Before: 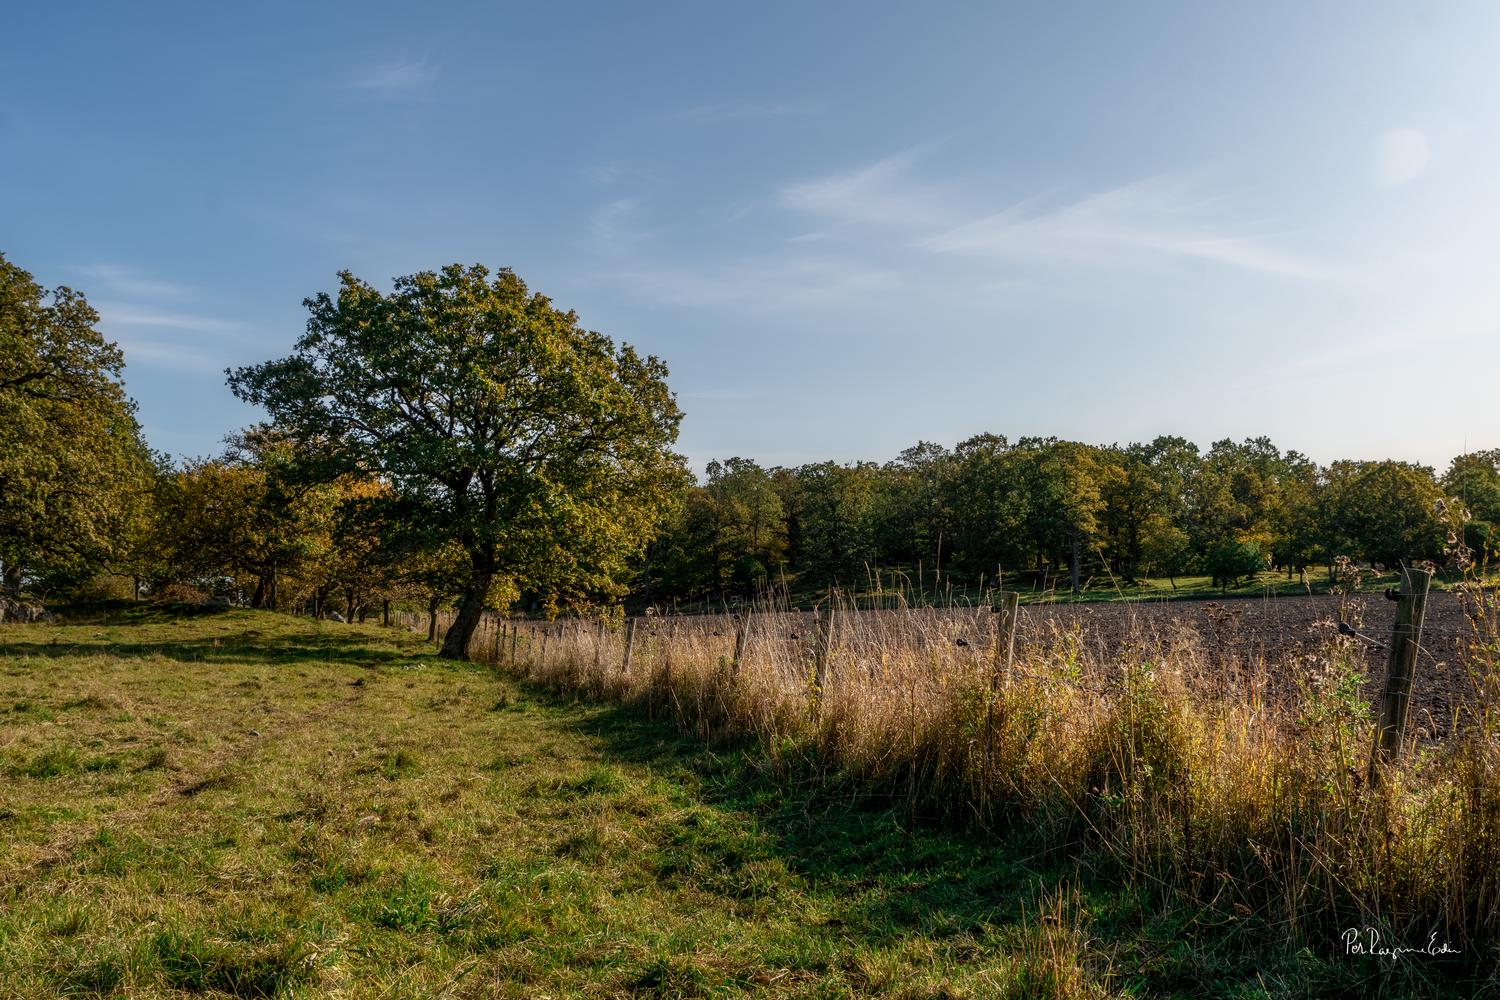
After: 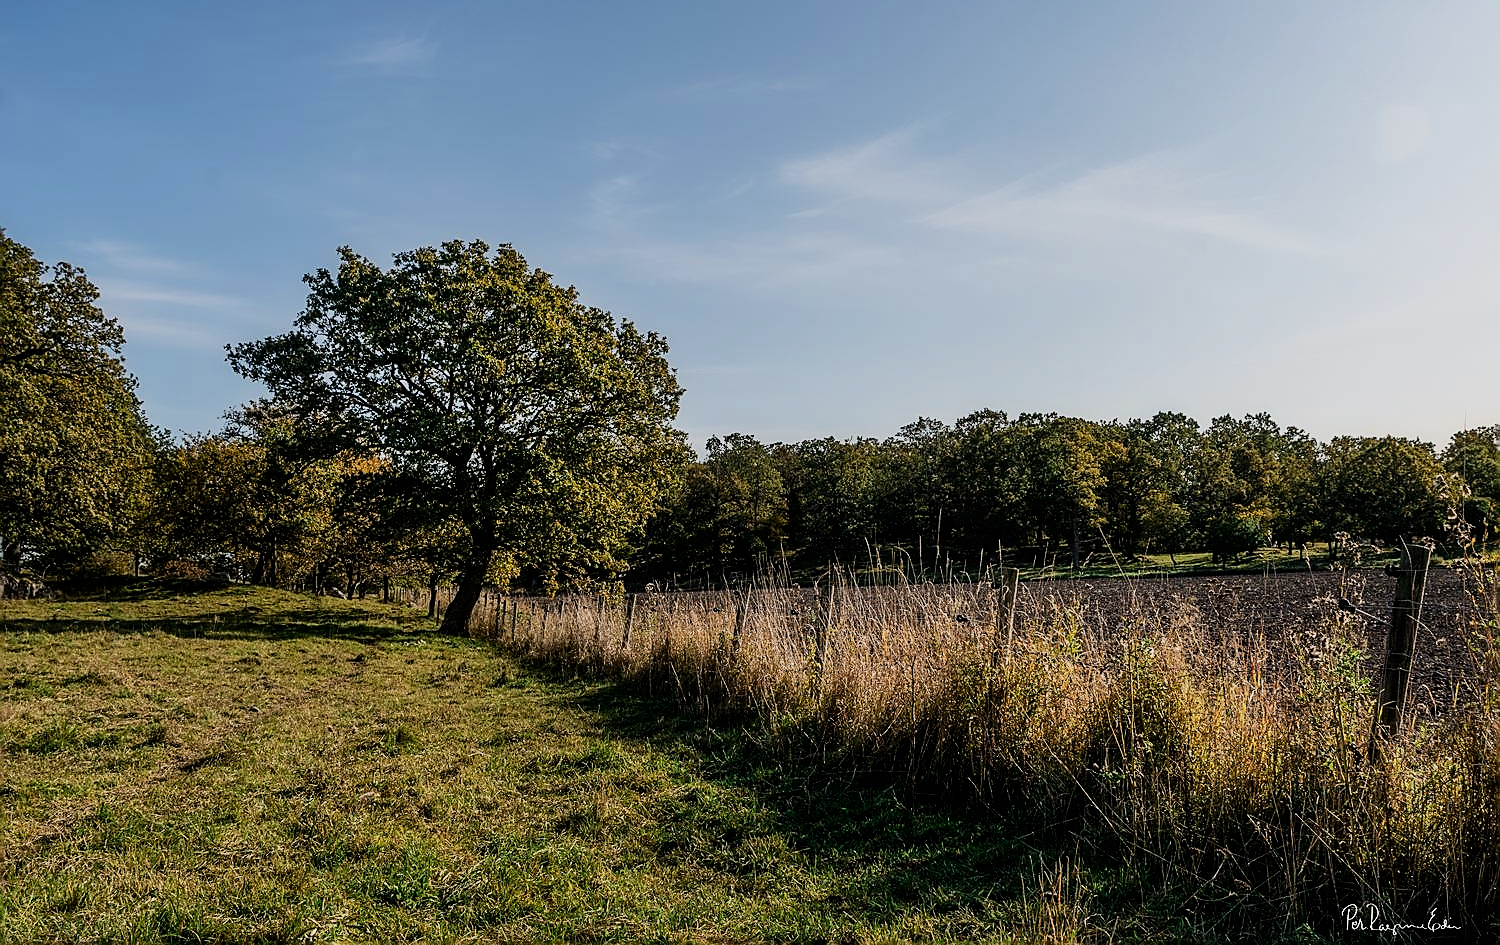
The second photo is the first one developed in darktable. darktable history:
filmic rgb: black relative exposure -7.5 EV, white relative exposure 5 EV, hardness 3.31, contrast 1.3, contrast in shadows safe
sharpen: radius 1.4, amount 1.25, threshold 0.7
crop and rotate: top 2.479%, bottom 3.018%
